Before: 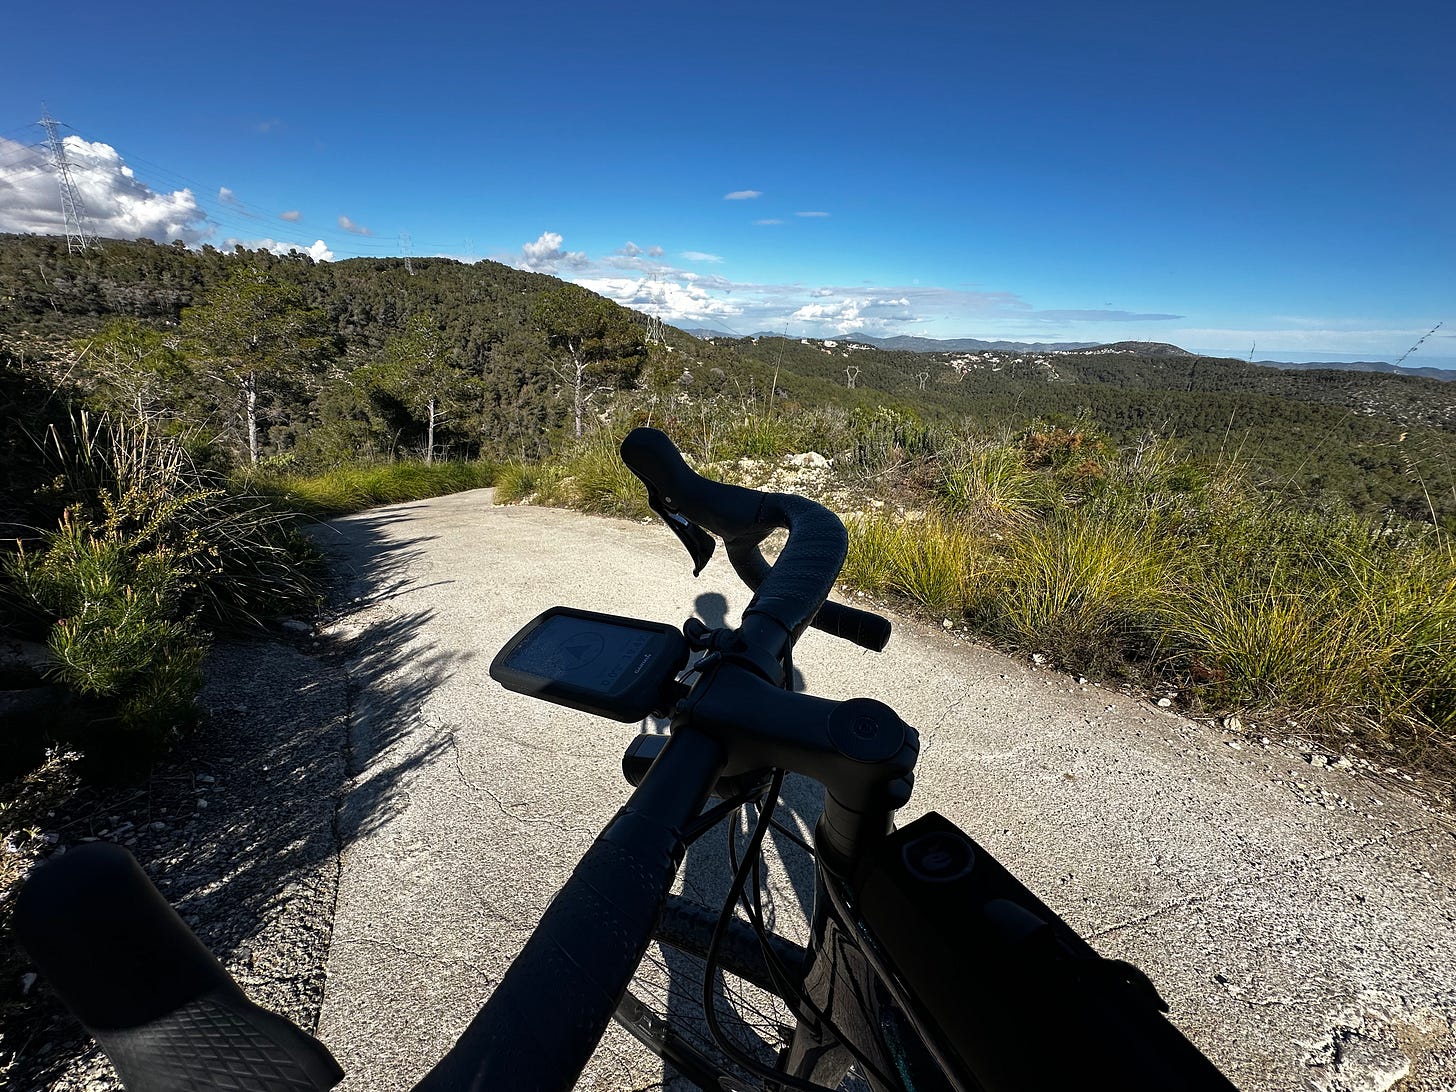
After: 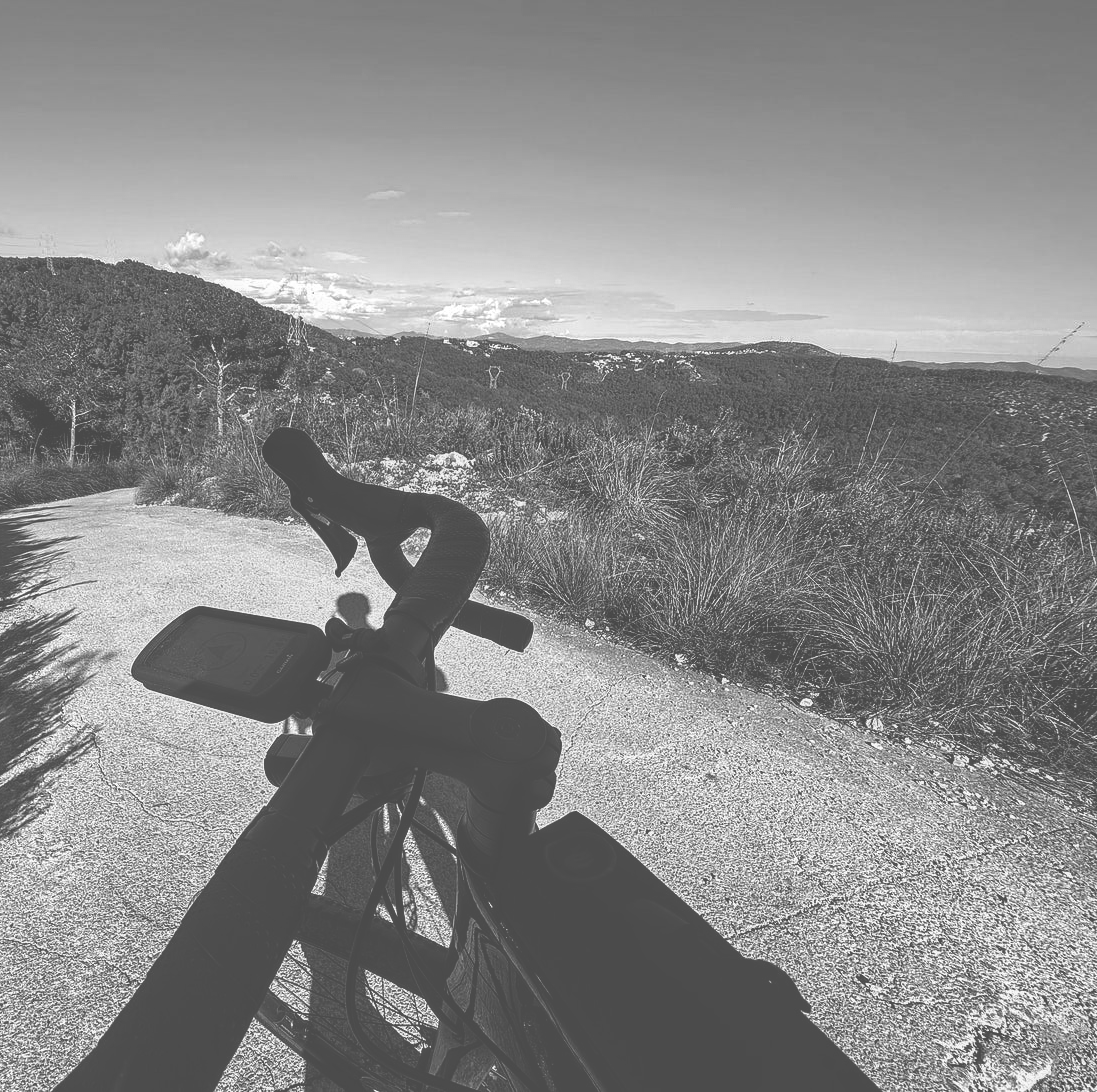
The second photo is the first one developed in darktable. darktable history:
local contrast: on, module defaults
exposure: black level correction -0.087, compensate highlight preservation false
color calibration: output gray [0.246, 0.254, 0.501, 0], gray › normalize channels true, illuminant same as pipeline (D50), adaptation XYZ, x 0.346, y 0.359, gamut compression 0
crop and rotate: left 24.6%
